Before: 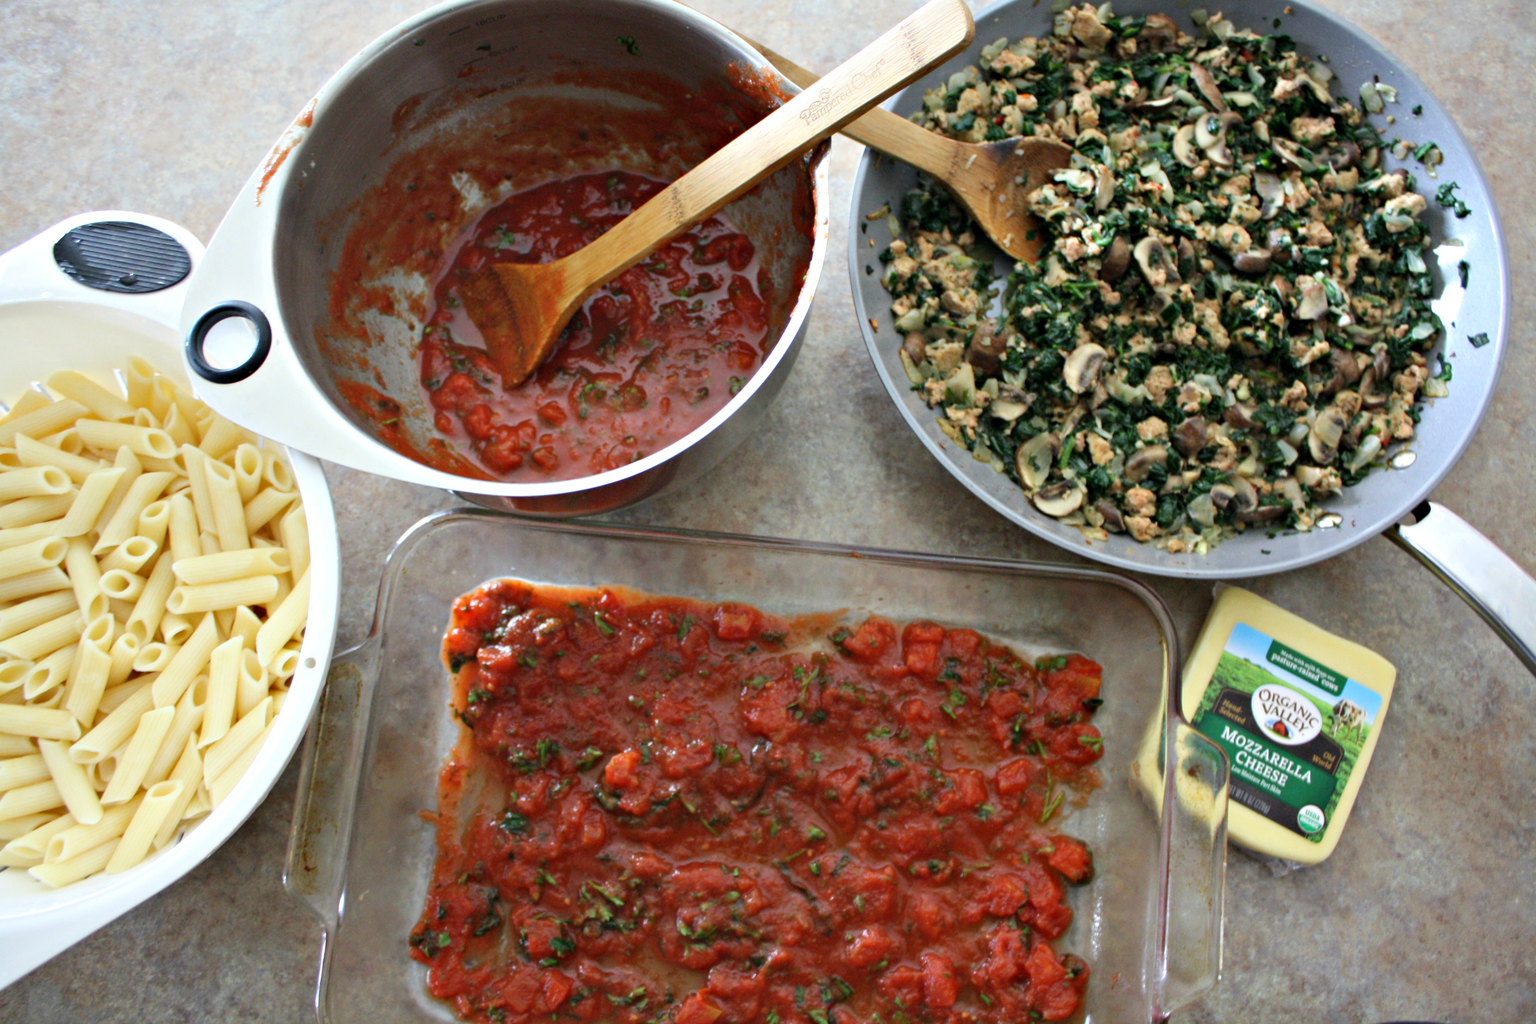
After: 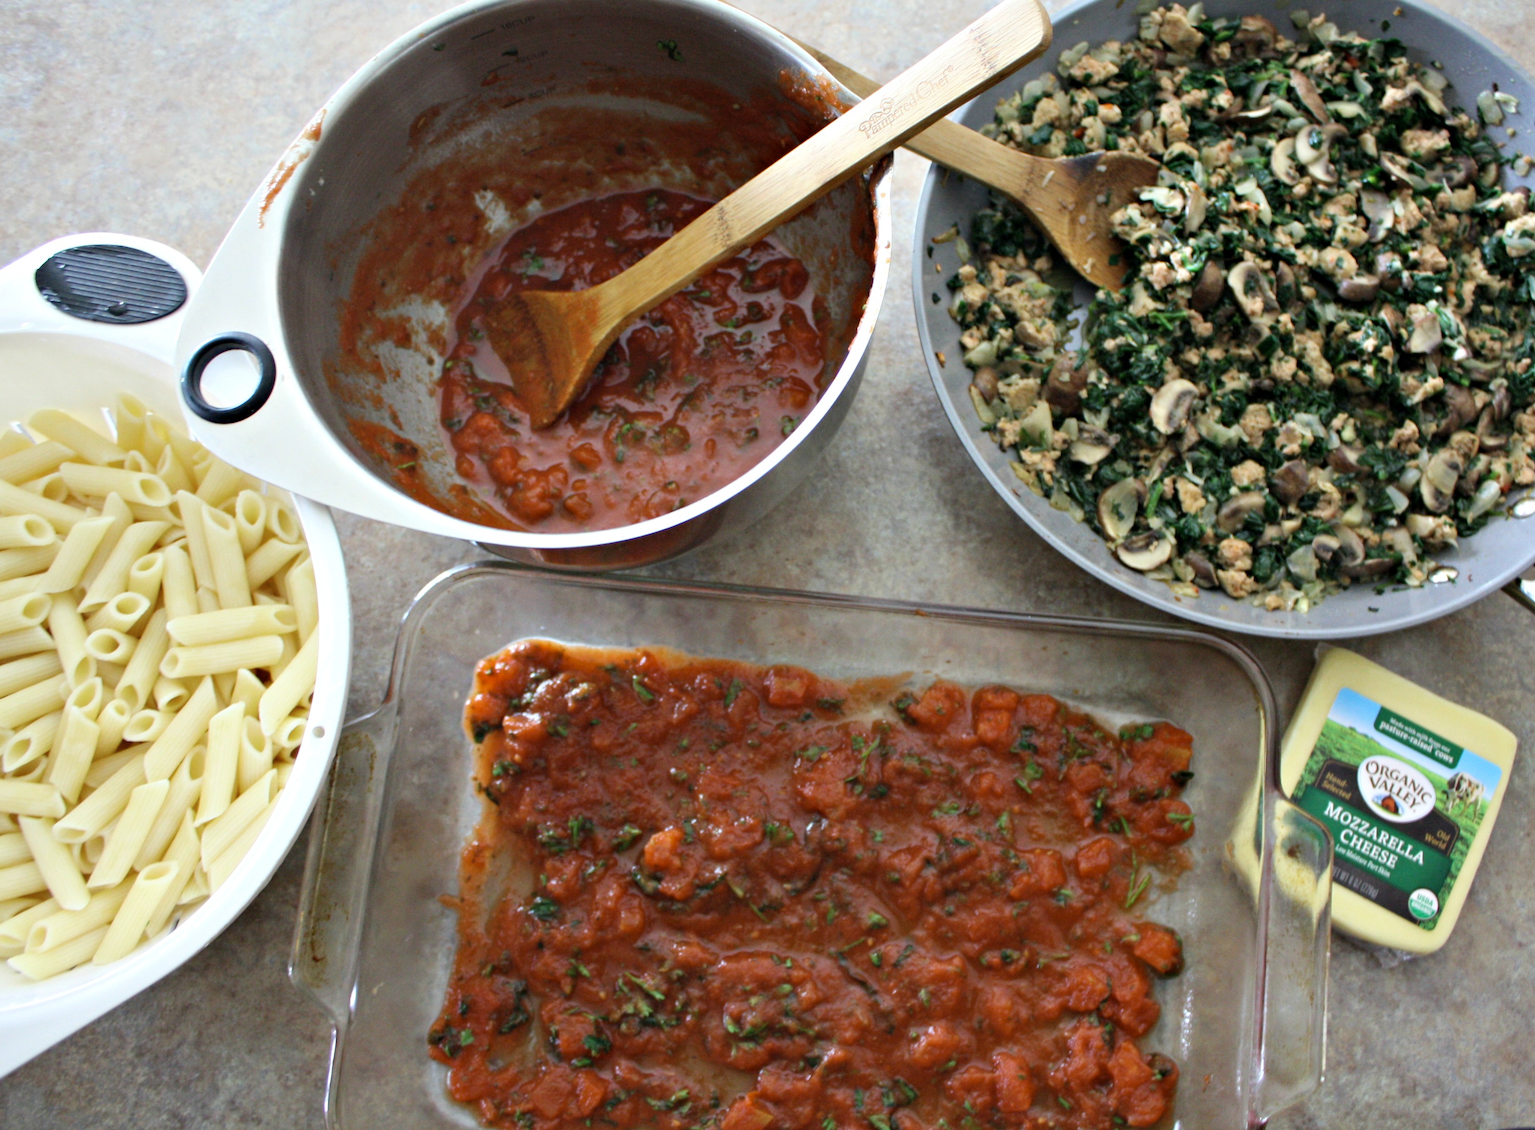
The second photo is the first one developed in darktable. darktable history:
color zones: curves: ch1 [(0.113, 0.438) (0.75, 0.5)]; ch2 [(0.12, 0.526) (0.75, 0.5)]
crop and rotate: left 1.423%, right 7.965%
